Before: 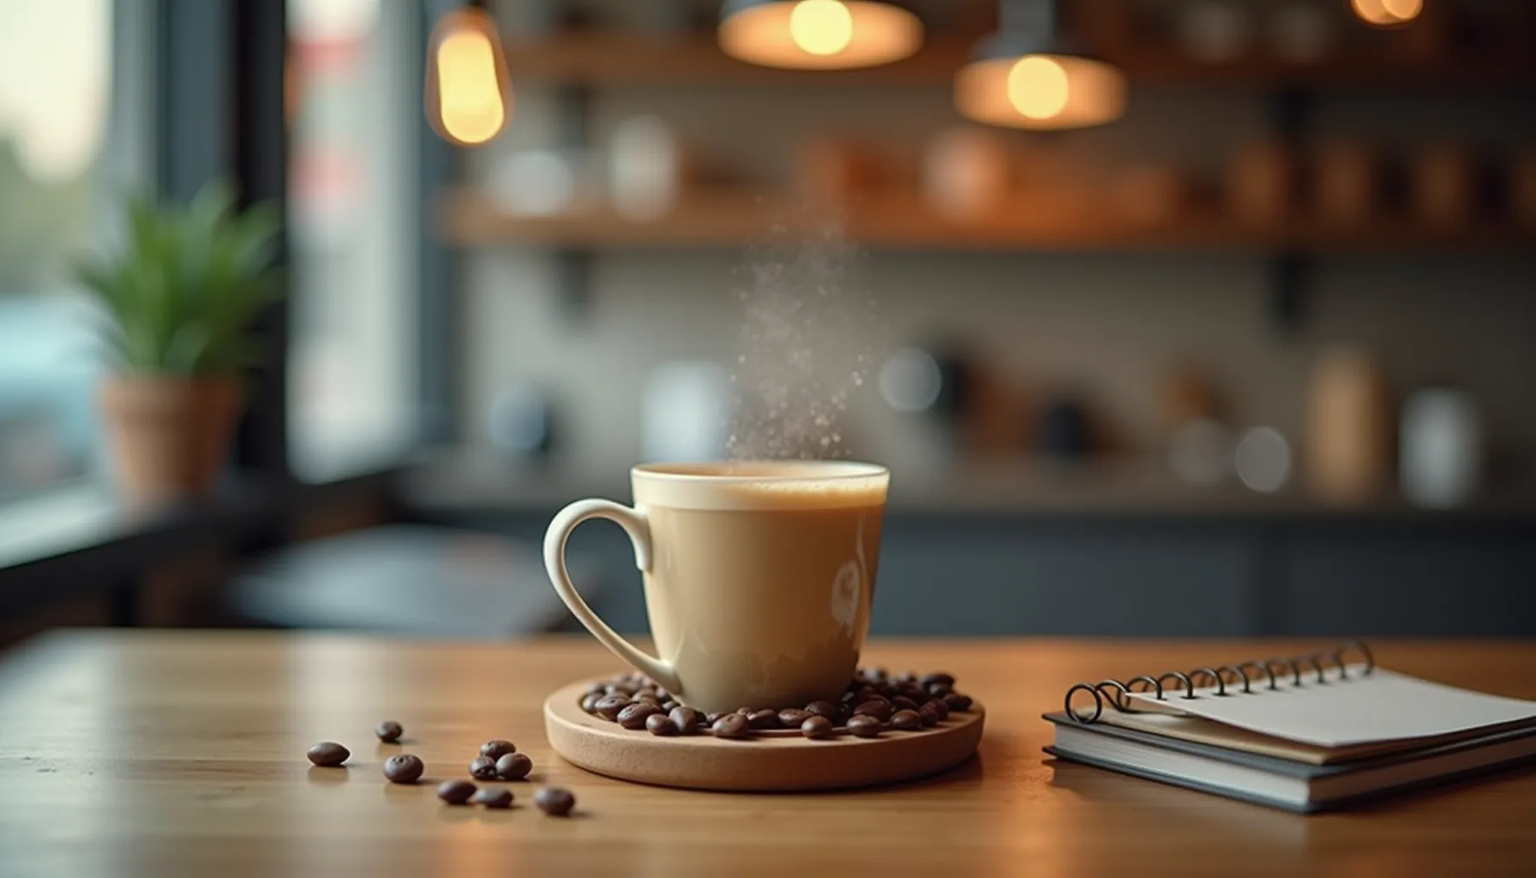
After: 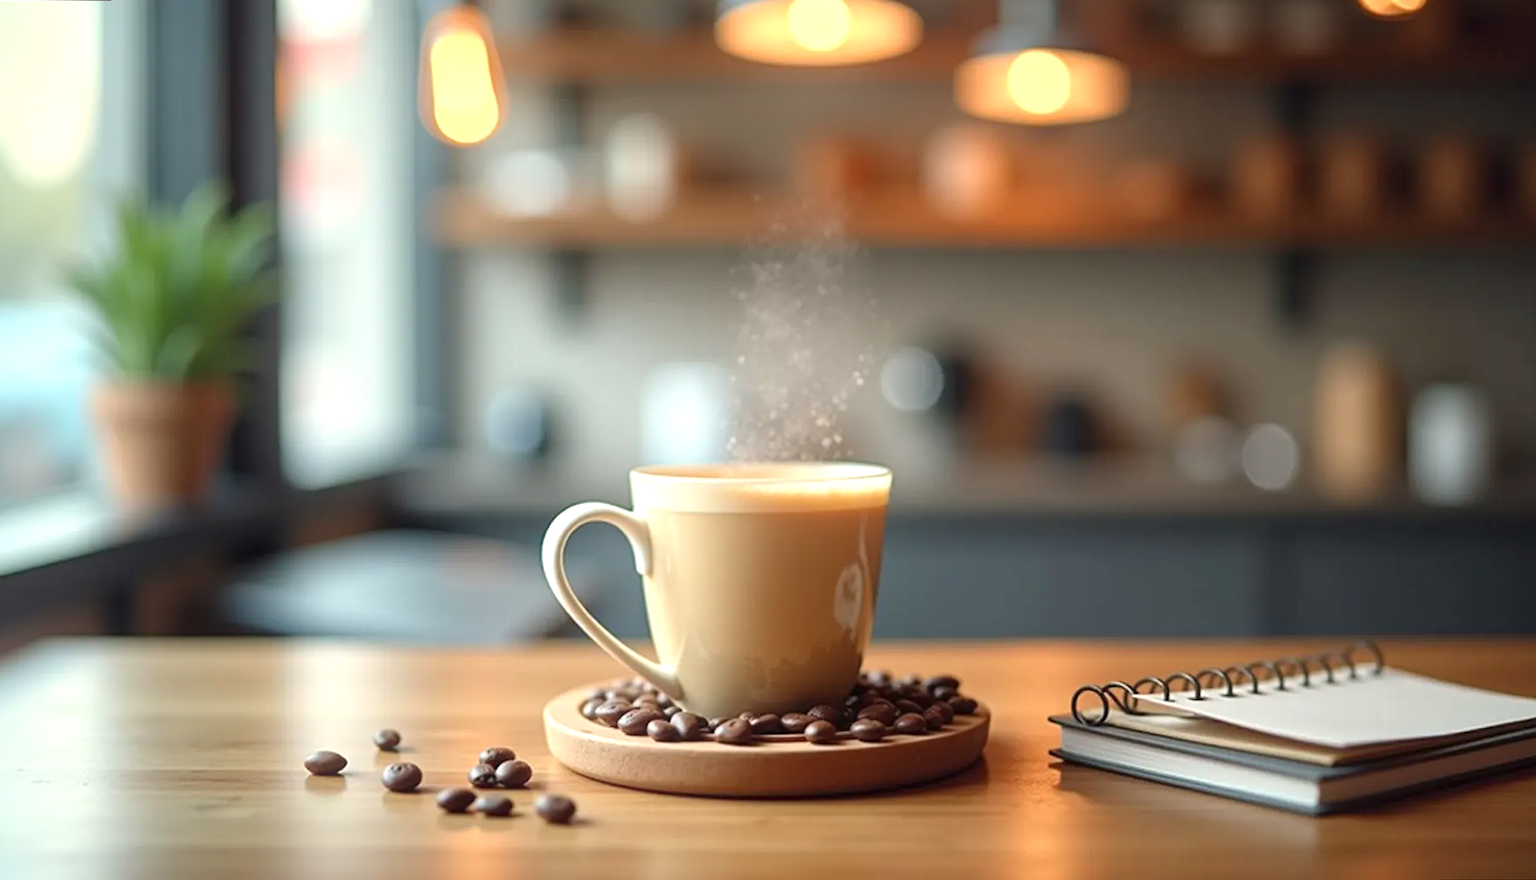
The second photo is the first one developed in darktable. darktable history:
exposure: exposure 0.77 EV, compensate highlight preservation false
bloom: size 15%, threshold 97%, strength 7%
rotate and perspective: rotation -0.45°, automatic cropping original format, crop left 0.008, crop right 0.992, crop top 0.012, crop bottom 0.988
